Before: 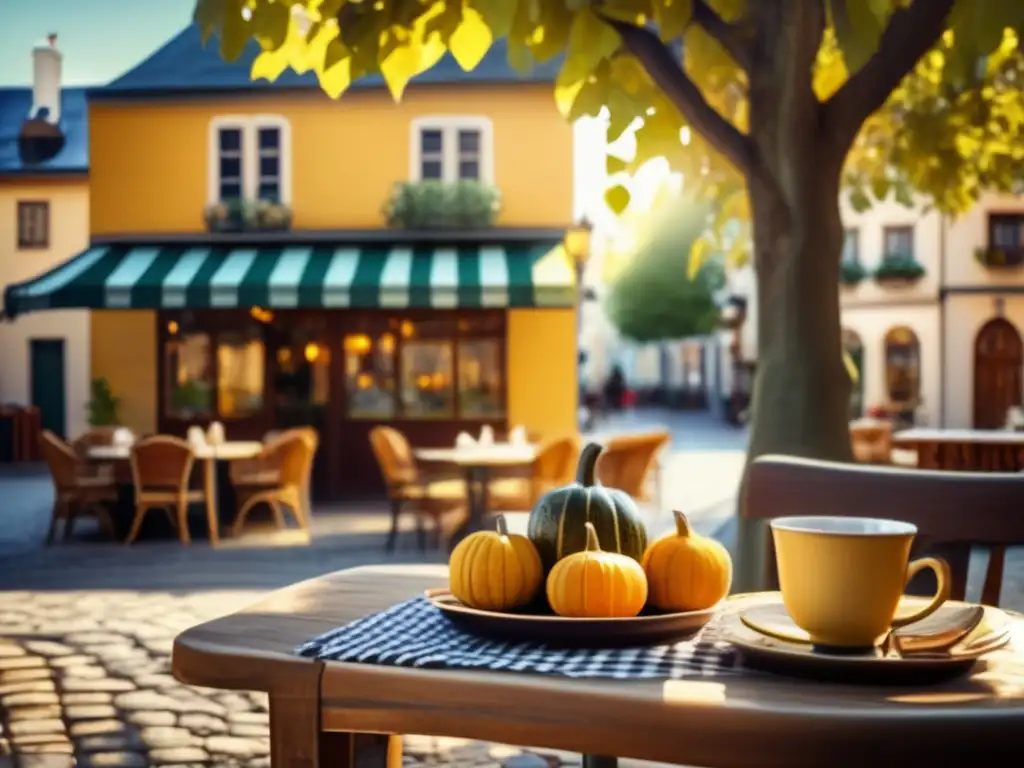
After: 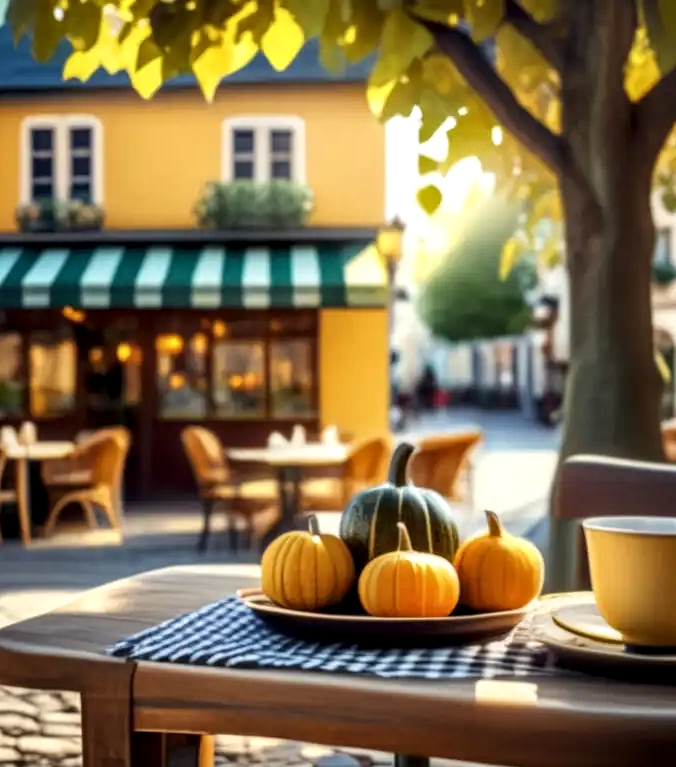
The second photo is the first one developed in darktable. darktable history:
exposure: compensate highlight preservation false
local contrast: detail 140%
crop and rotate: left 18.442%, right 15.508%
